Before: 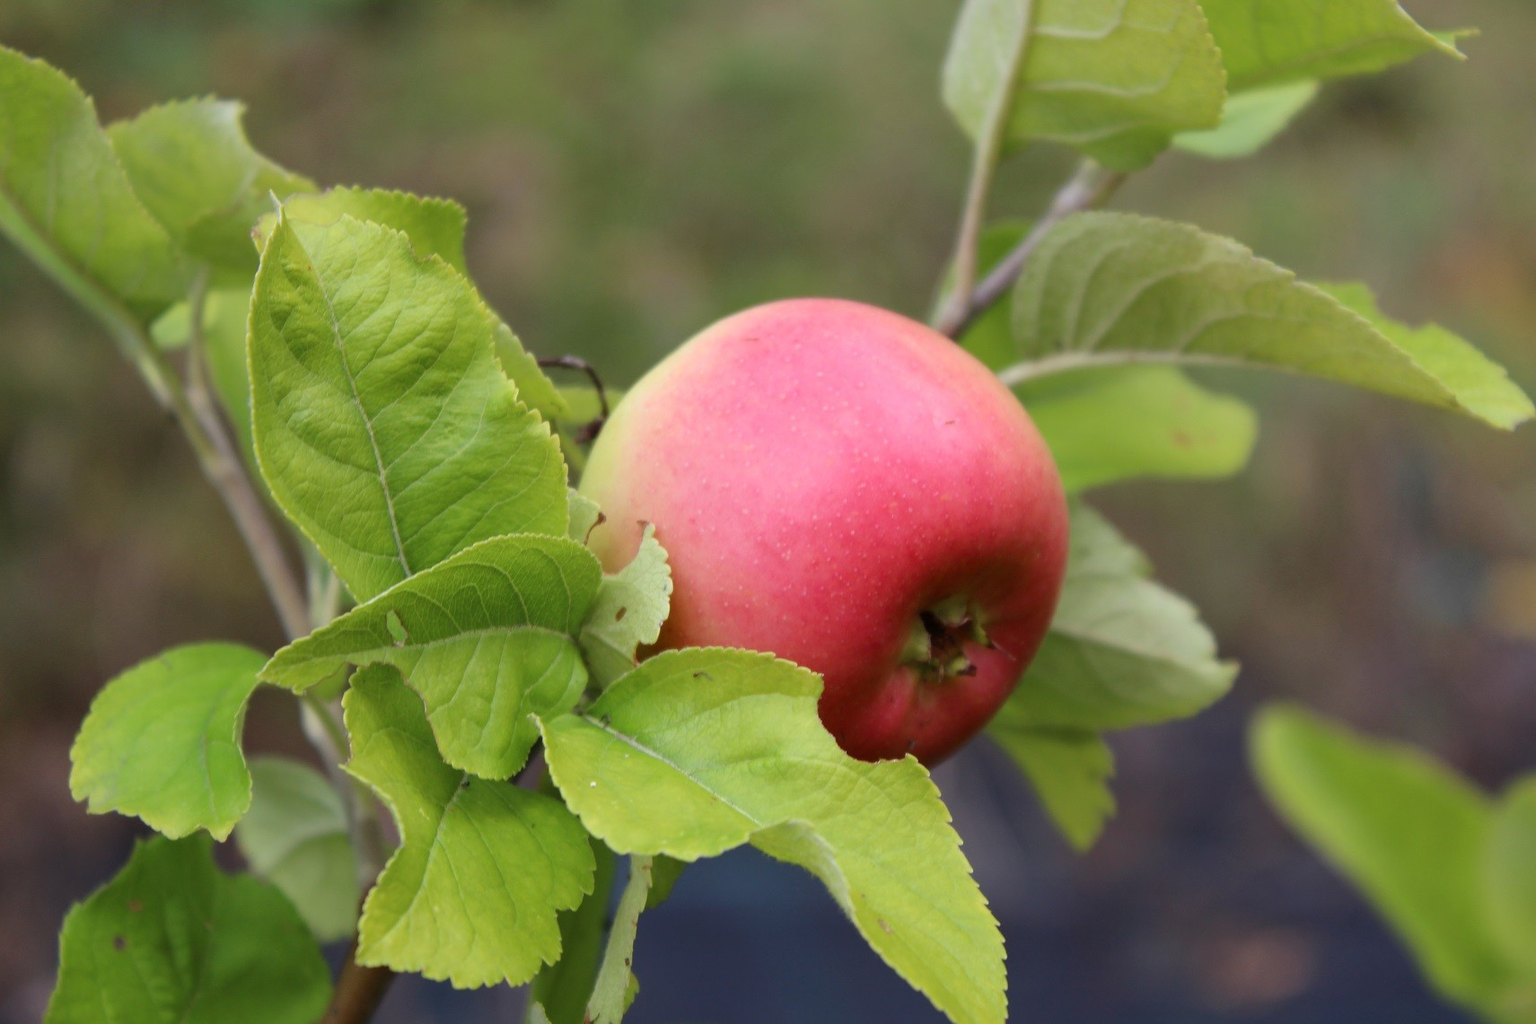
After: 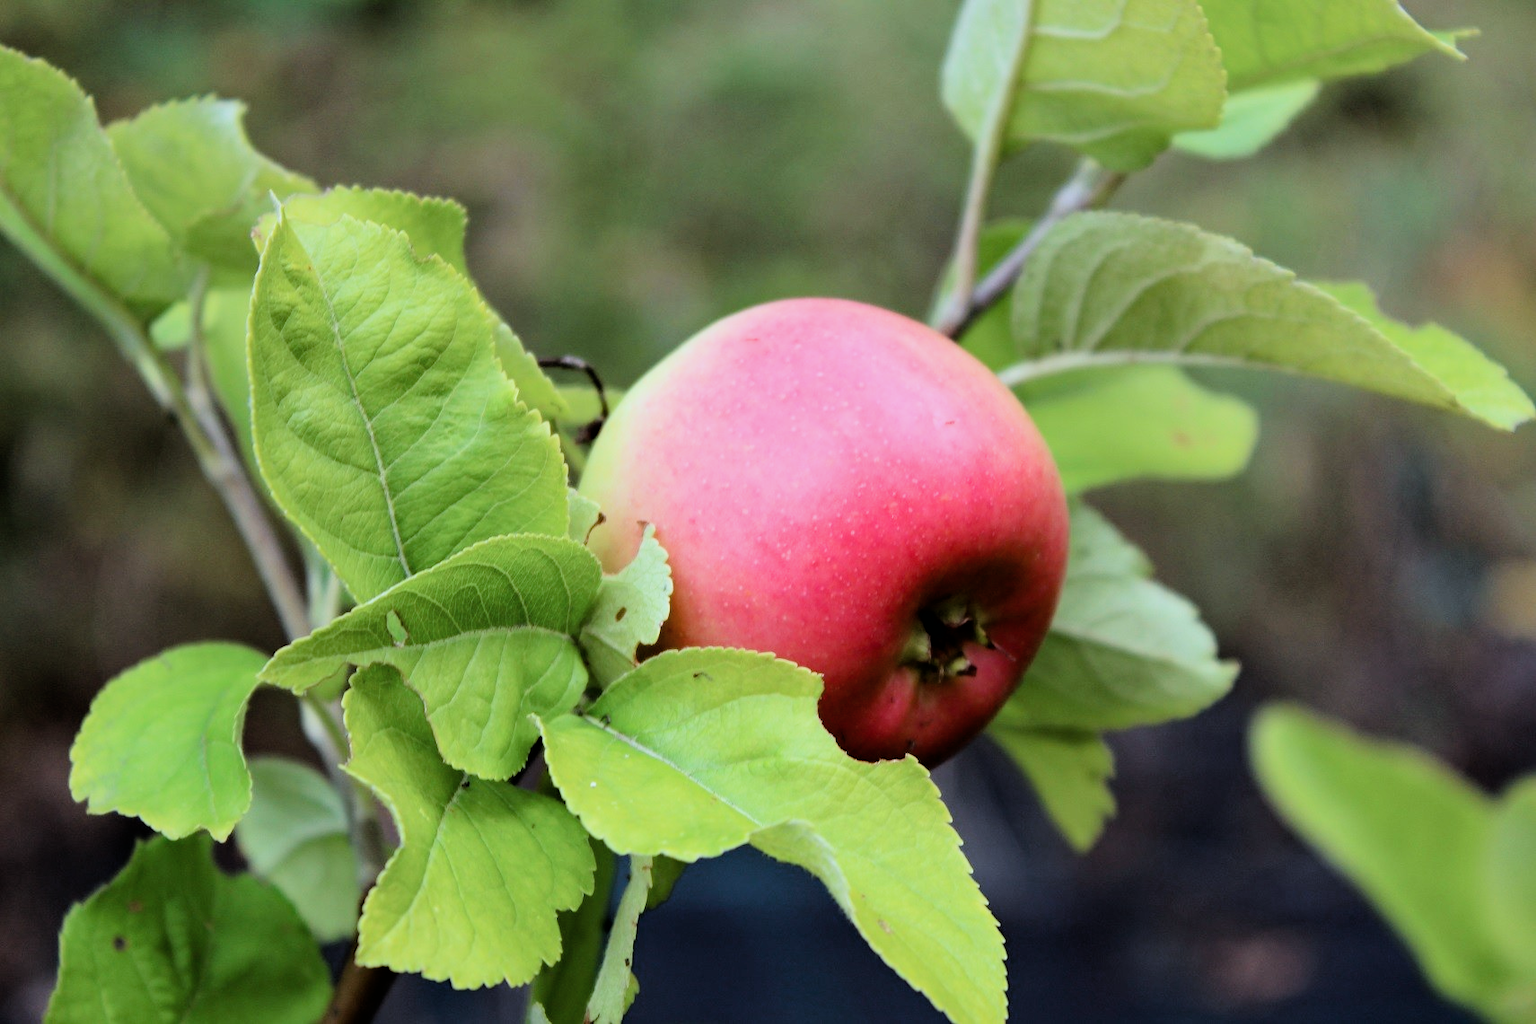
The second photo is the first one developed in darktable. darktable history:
haze removal: adaptive false
color correction: highlights a* -4.18, highlights b* -10.81
filmic rgb: black relative exposure -5 EV, hardness 2.88, contrast 1.5
exposure: black level correction 0.003, exposure 0.383 EV, compensate highlight preservation false
